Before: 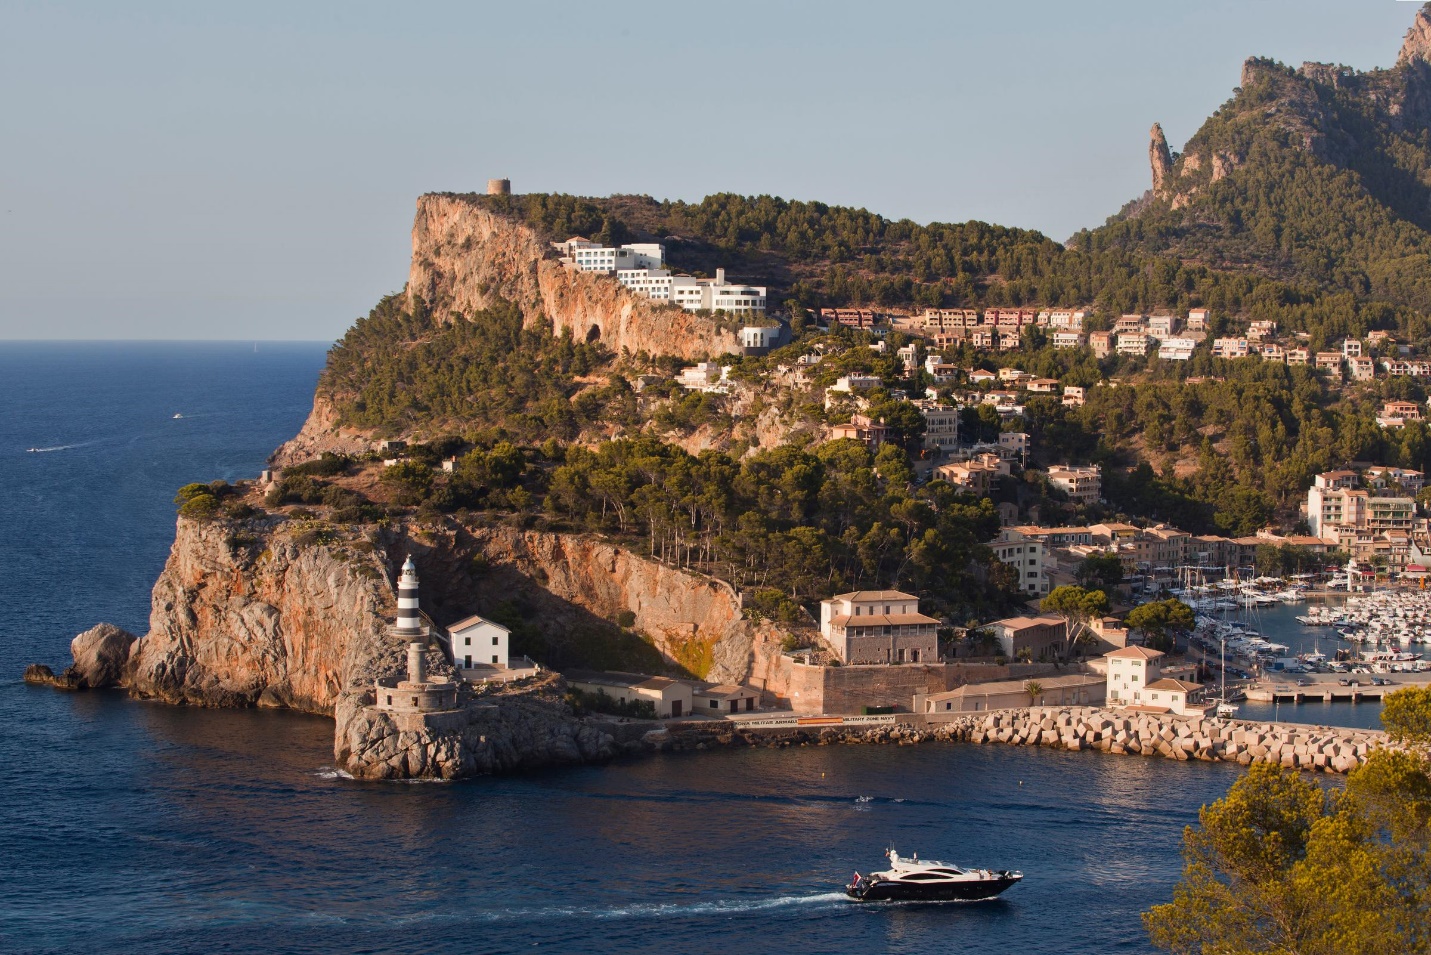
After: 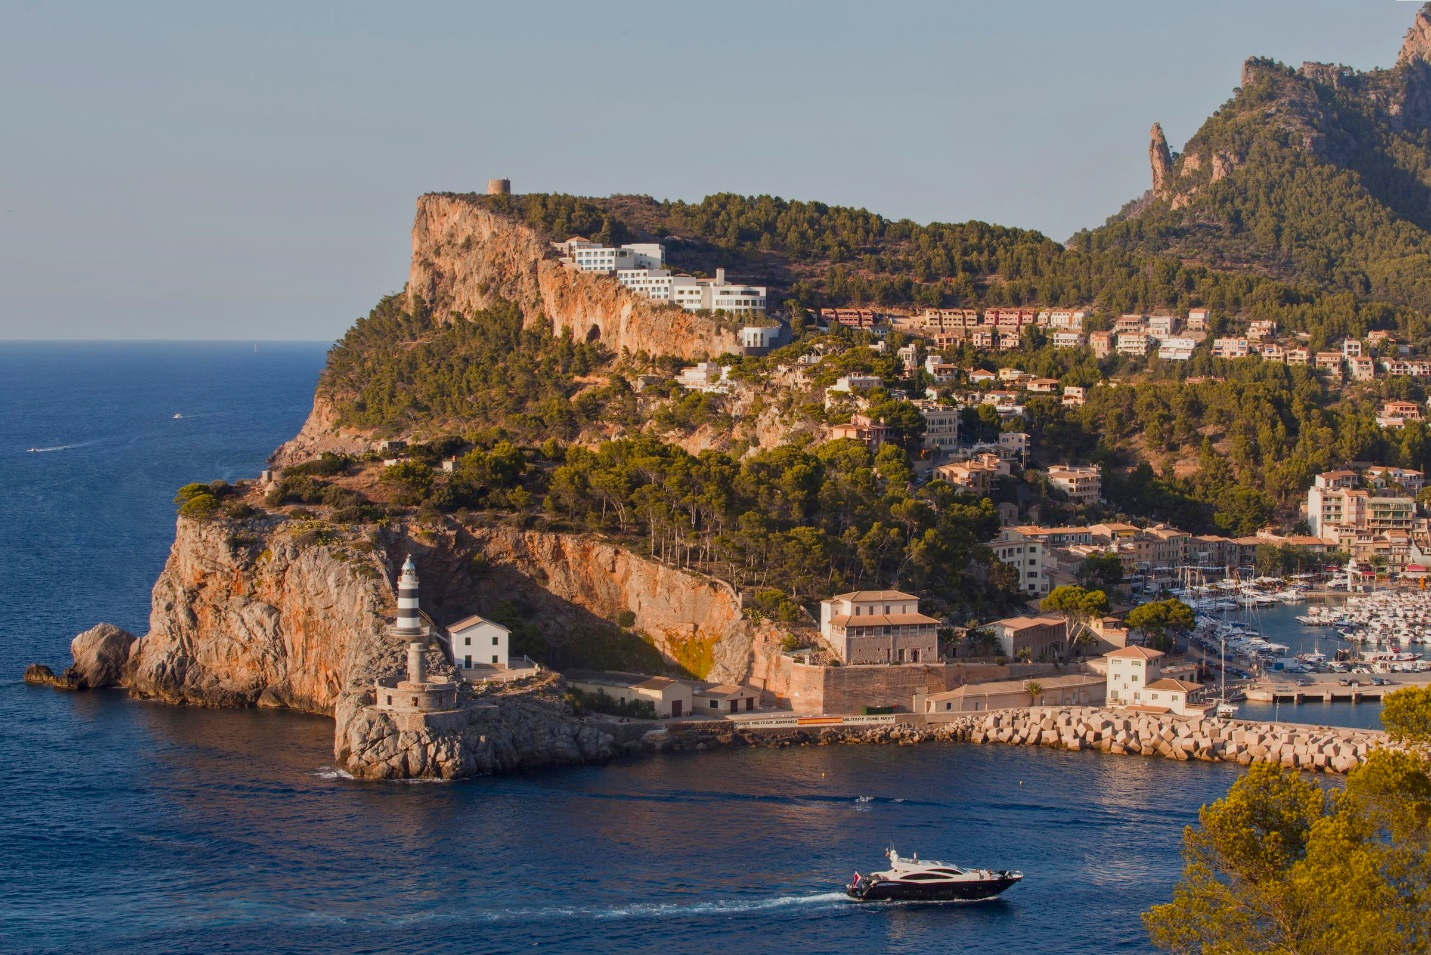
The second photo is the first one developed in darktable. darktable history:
color balance rgb: white fulcrum 0.988 EV, perceptual saturation grading › global saturation 14.641%, contrast -20.027%
local contrast: on, module defaults
